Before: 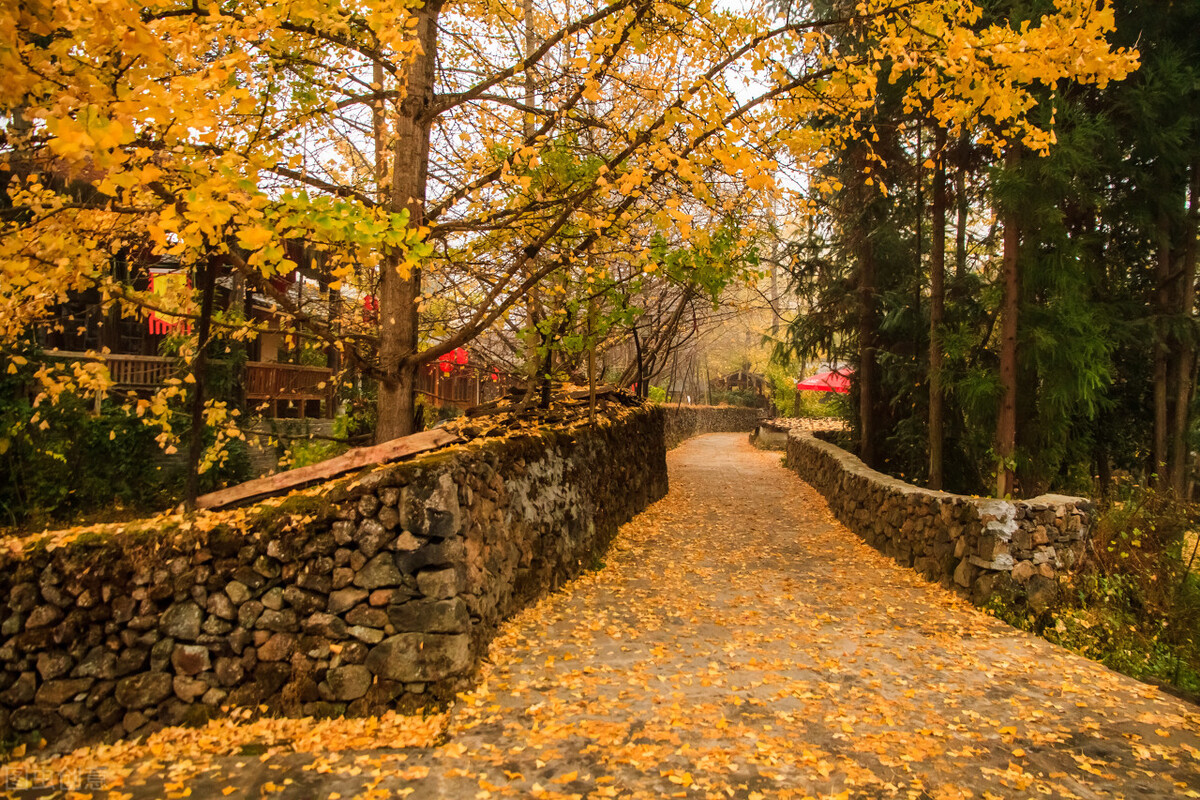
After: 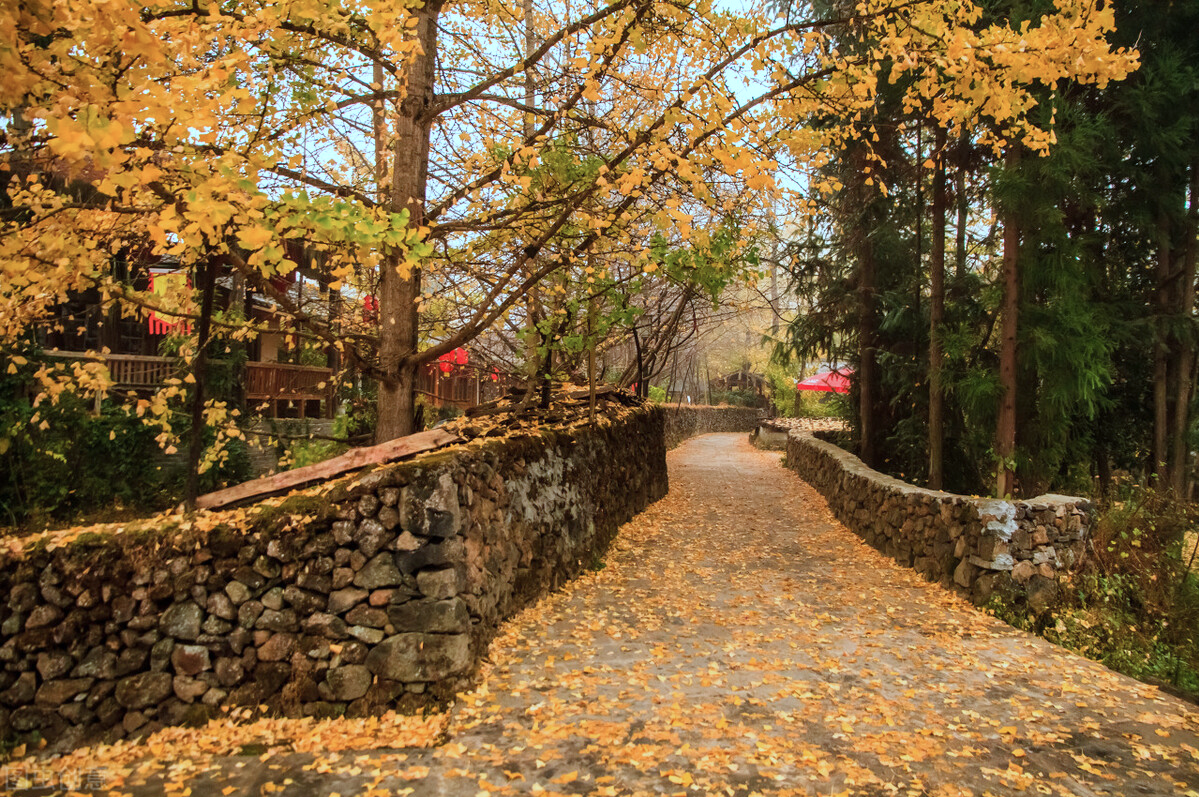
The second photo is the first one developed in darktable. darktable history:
crop: top 0.069%, bottom 0.194%
color correction: highlights a* -9.85, highlights b* -21.45
